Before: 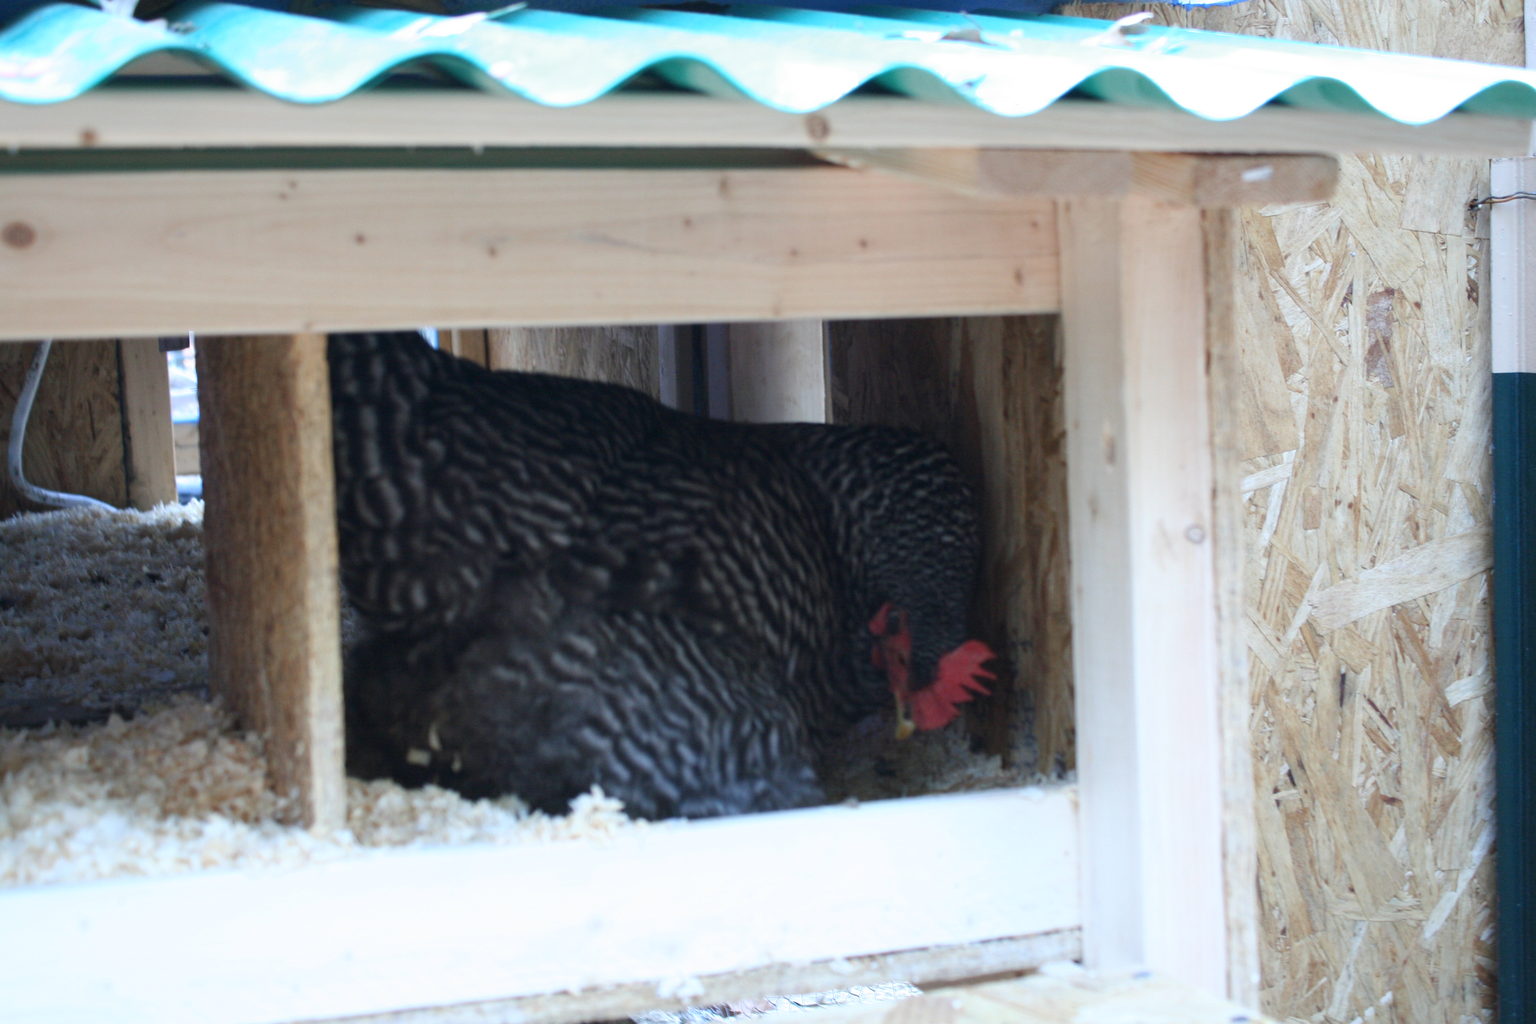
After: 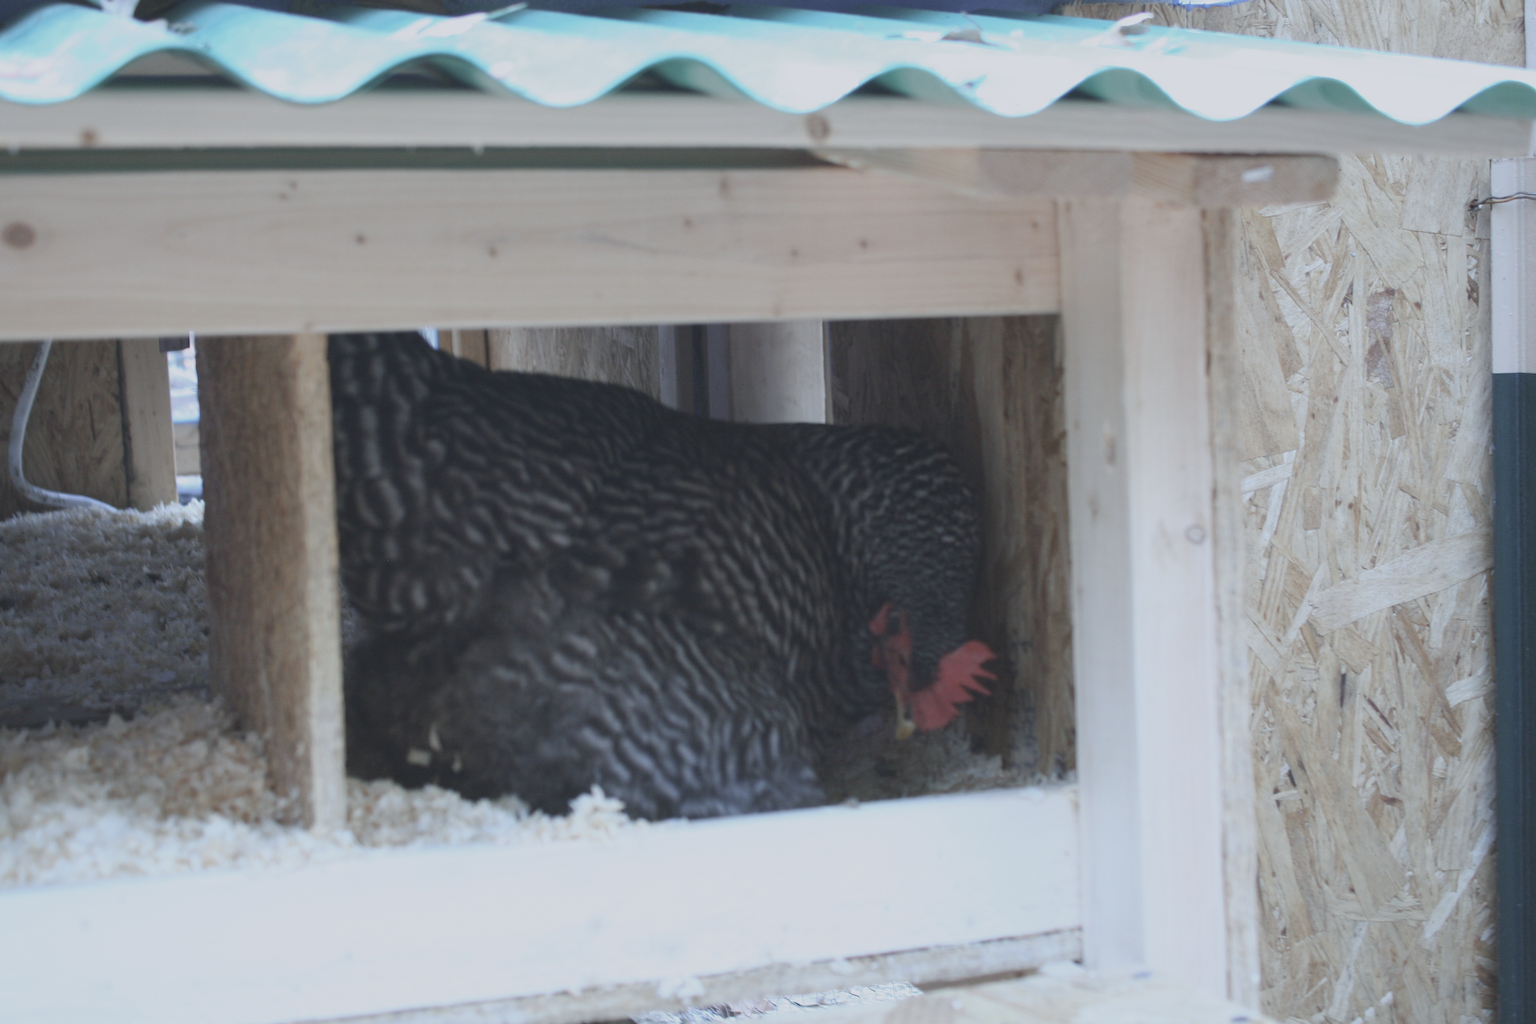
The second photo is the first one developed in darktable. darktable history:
contrast brightness saturation: contrast -0.26, saturation -0.43
white balance: red 0.974, blue 1.044
